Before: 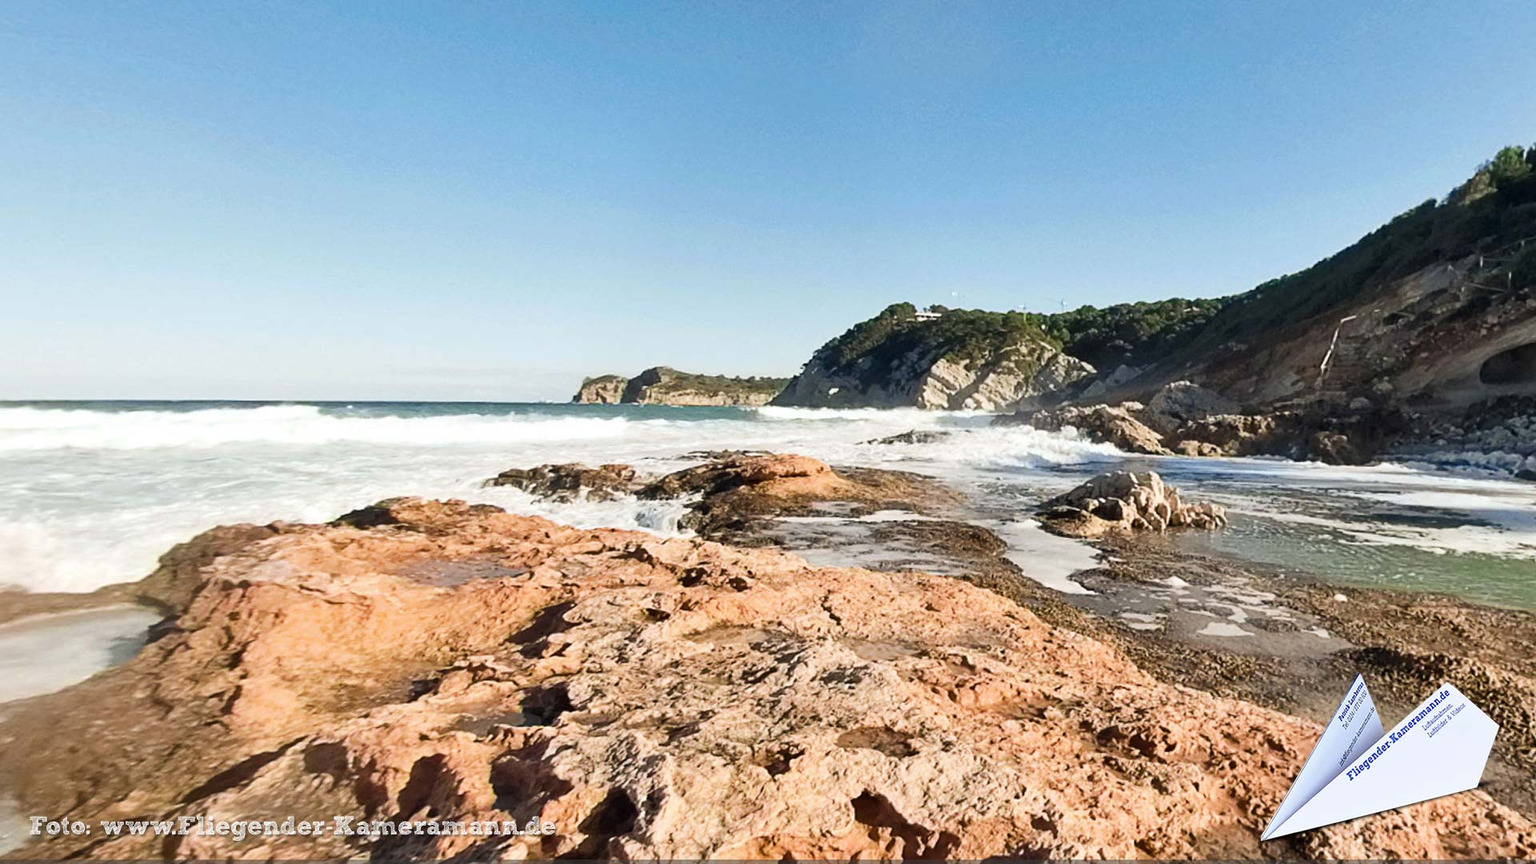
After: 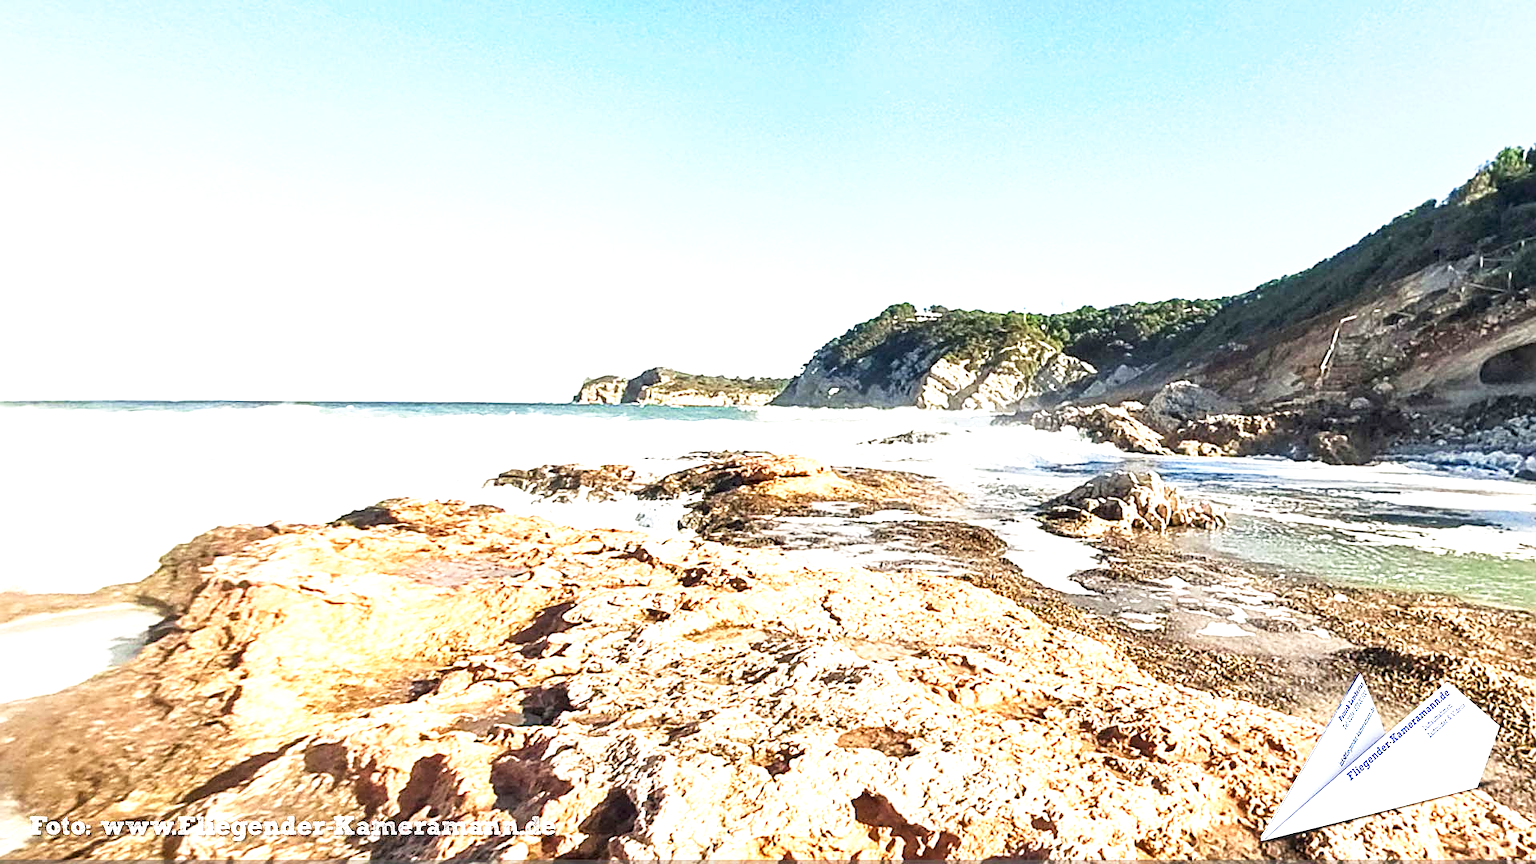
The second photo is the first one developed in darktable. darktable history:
local contrast: detail 130%
sharpen: on, module defaults
exposure: black level correction 0, exposure 1.1 EV, compensate highlight preservation false
base curve: curves: ch0 [(0, 0) (0.688, 0.865) (1, 1)], preserve colors none
